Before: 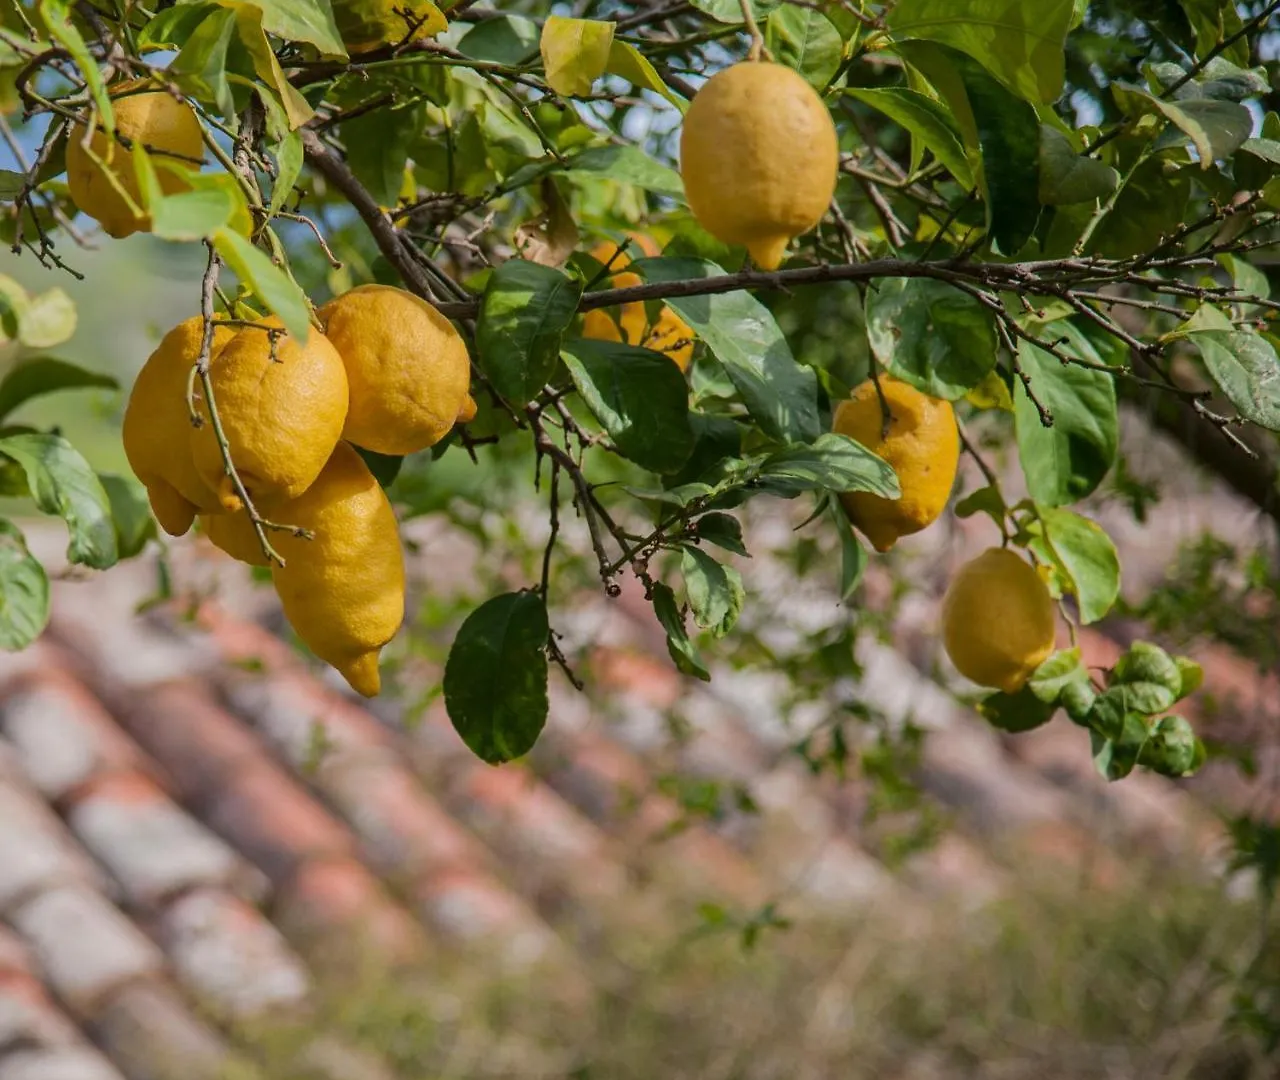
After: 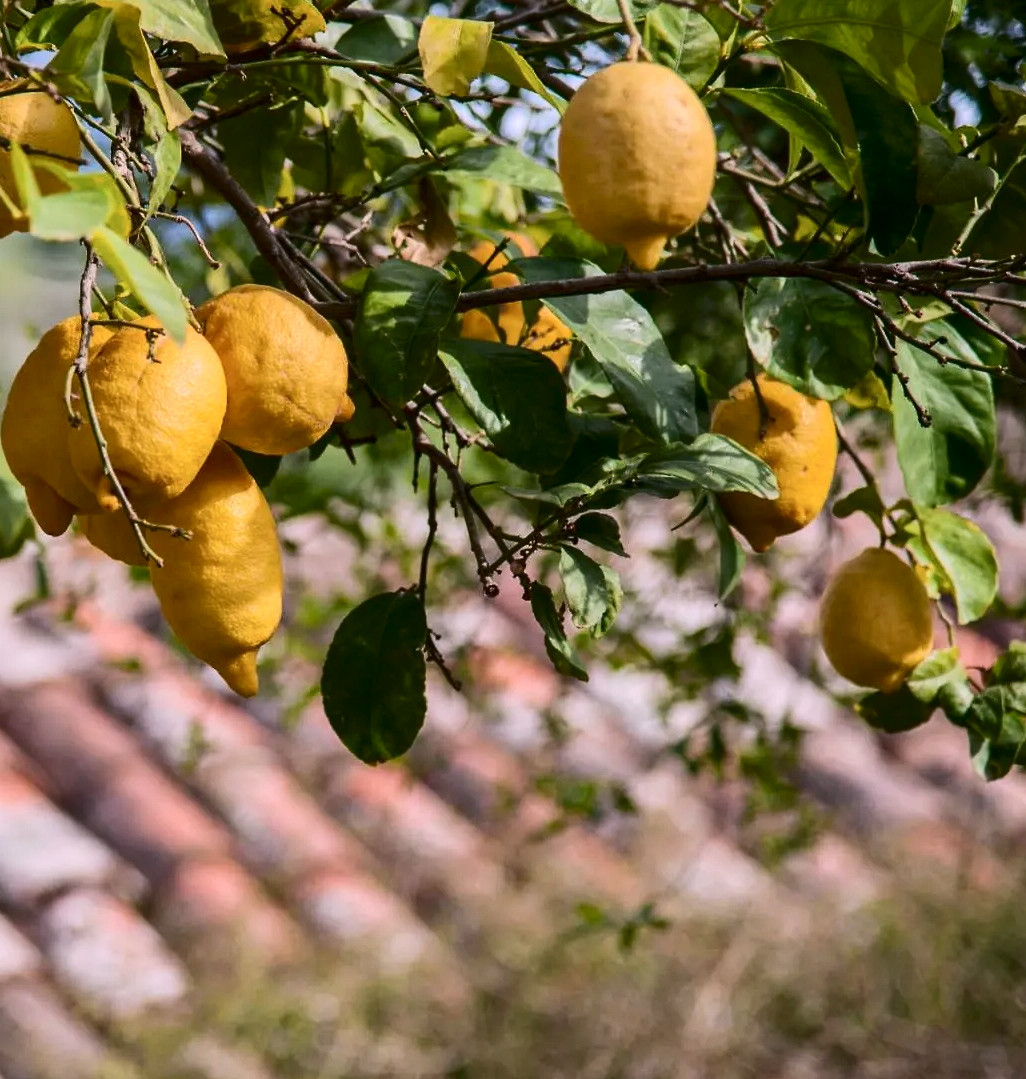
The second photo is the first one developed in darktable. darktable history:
white balance: red 1.05, blue 1.072
contrast brightness saturation: contrast 0.28
crop and rotate: left 9.597%, right 10.195%
